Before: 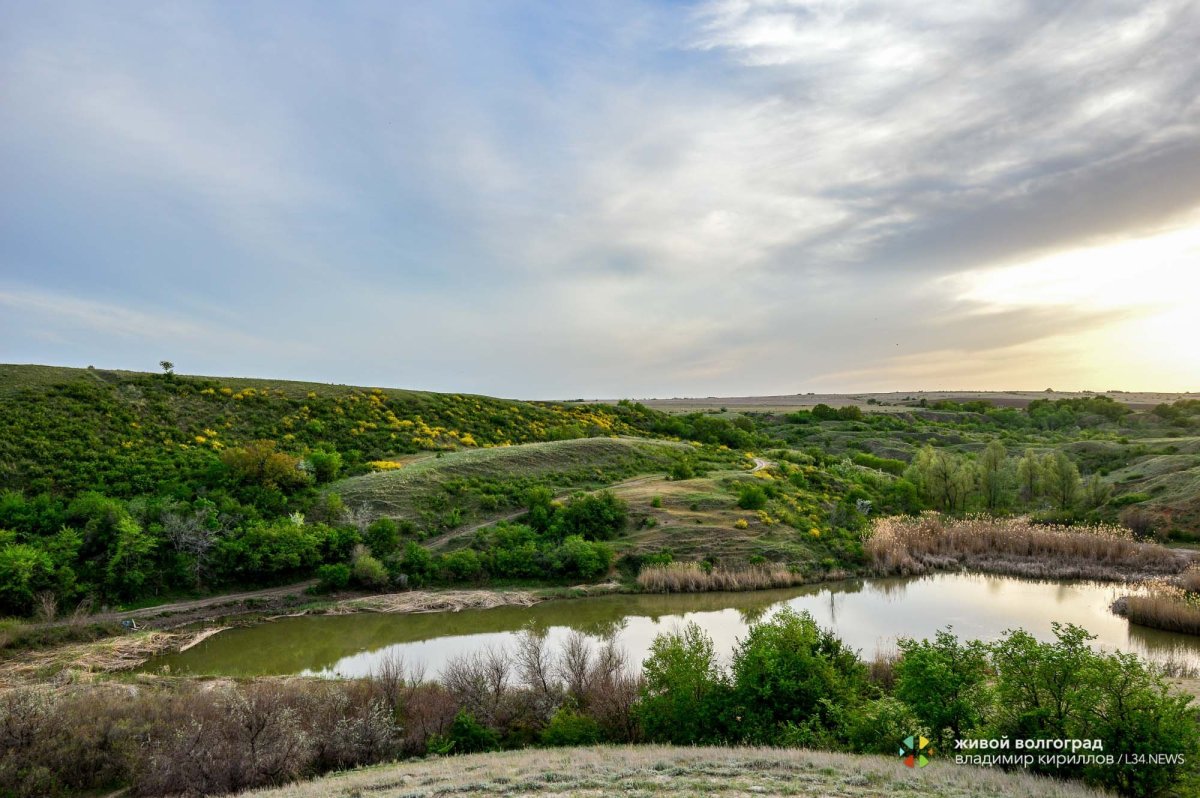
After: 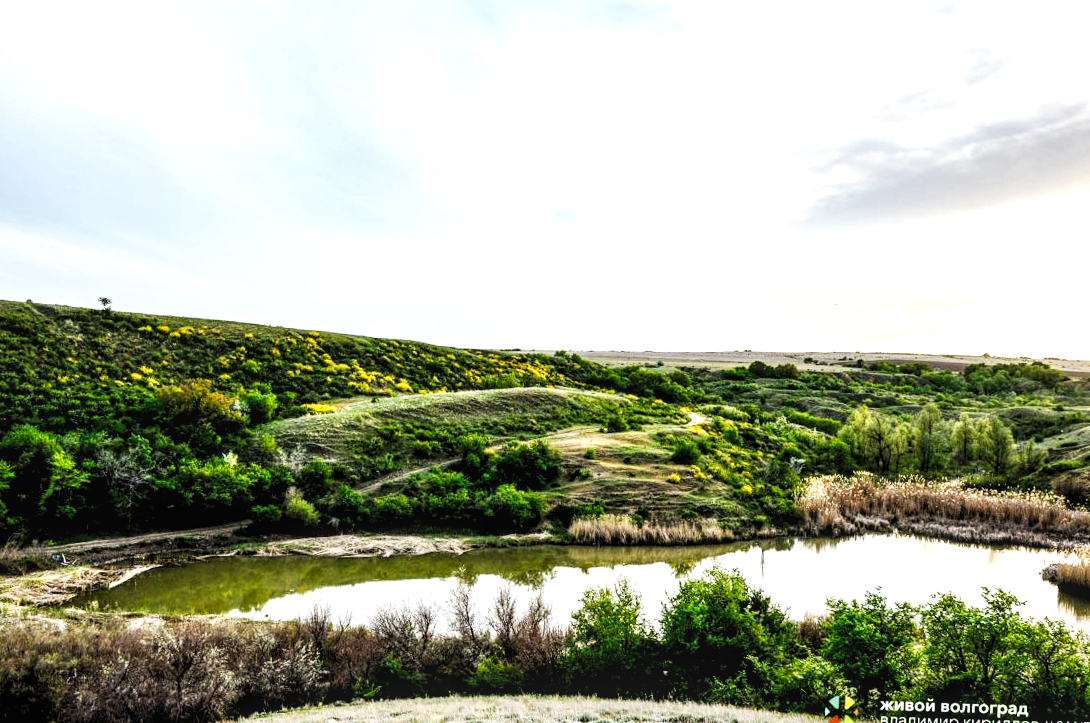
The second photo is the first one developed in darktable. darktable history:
local contrast: on, module defaults
levels: levels [0.101, 0.578, 0.953]
base curve: curves: ch0 [(0, 0) (0.007, 0.004) (0.027, 0.03) (0.046, 0.07) (0.207, 0.54) (0.442, 0.872) (0.673, 0.972) (1, 1)], exposure shift 0.01, preserve colors none
crop and rotate: angle -1.86°, left 3.087%, top 4.259%, right 1.615%, bottom 0.703%
